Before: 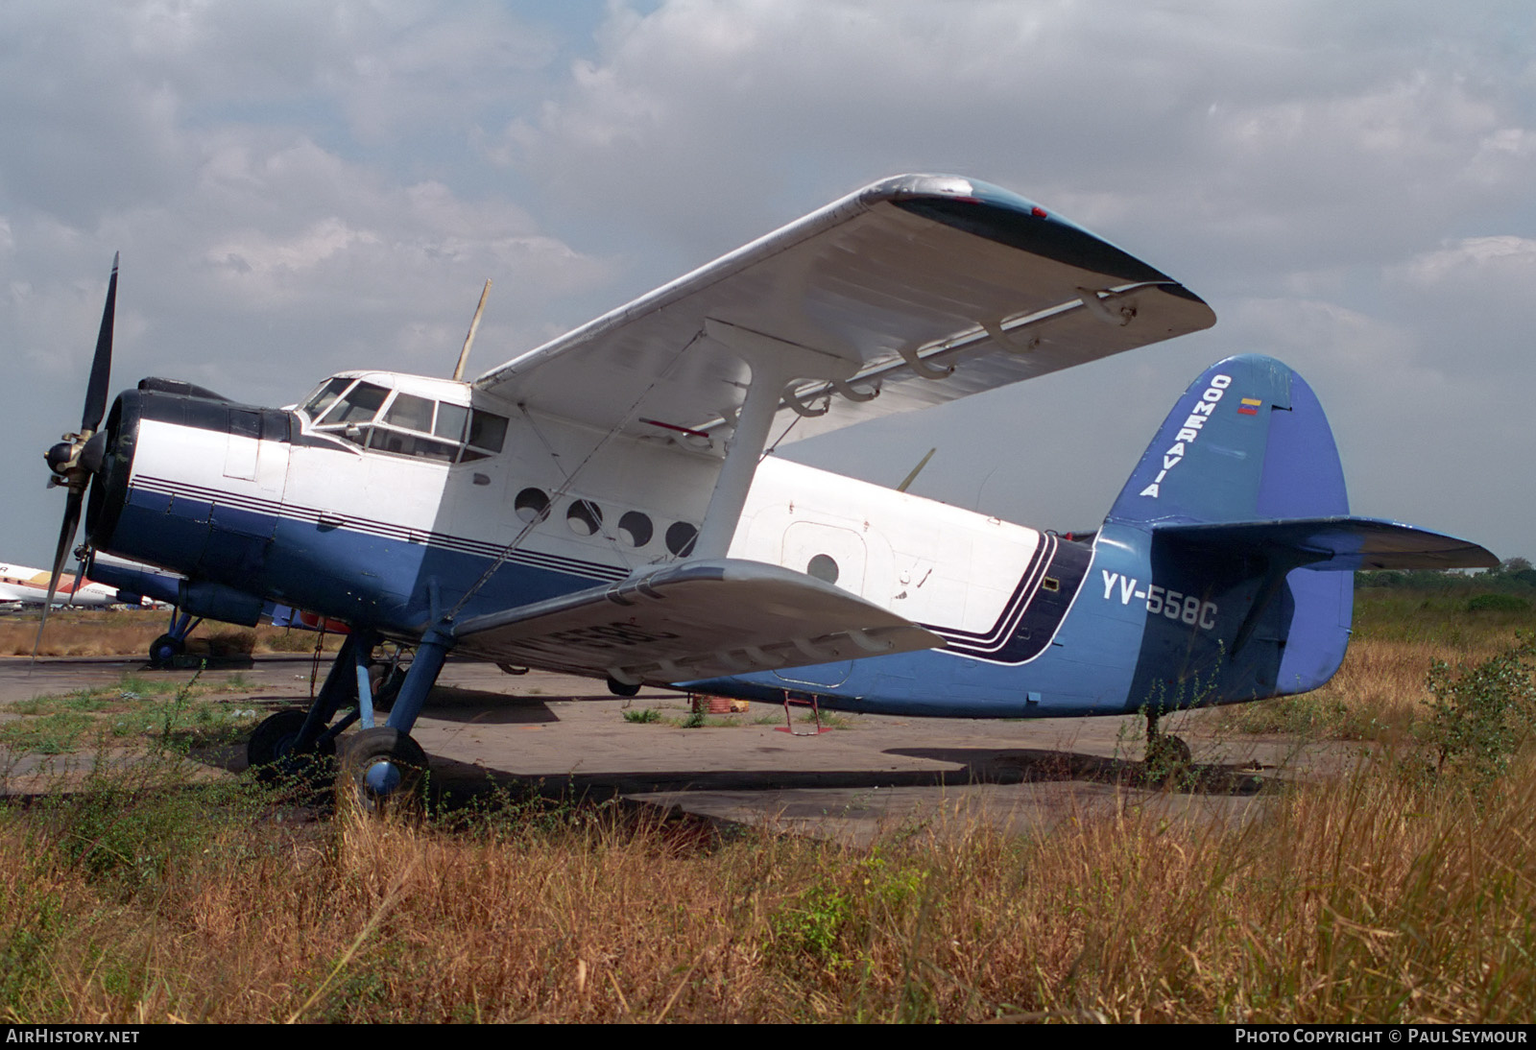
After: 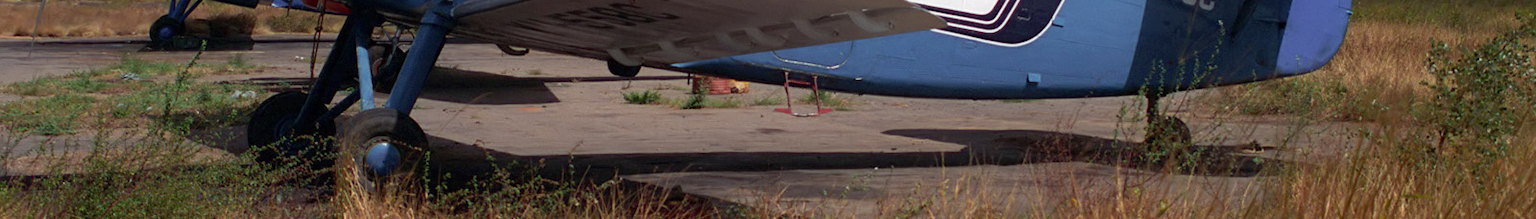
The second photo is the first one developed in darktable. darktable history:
crop and rotate: top 59.004%, bottom 20.003%
